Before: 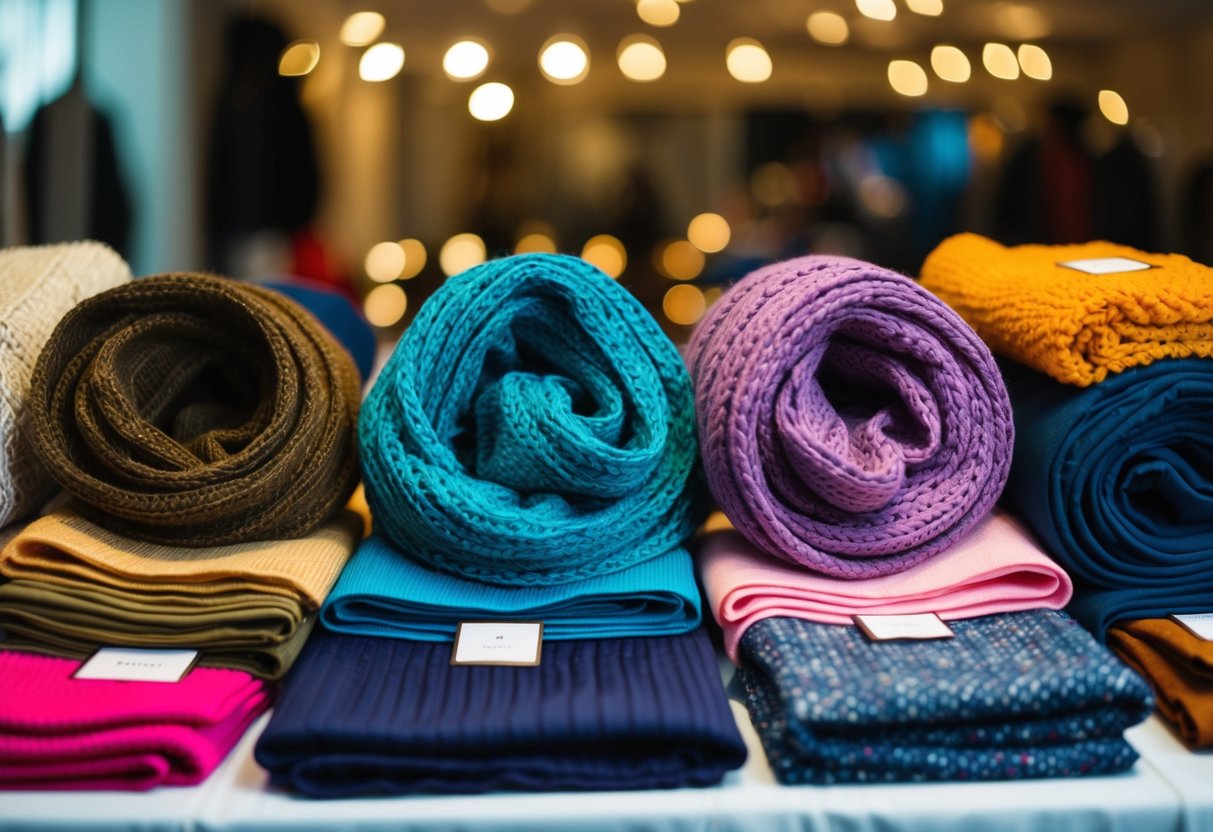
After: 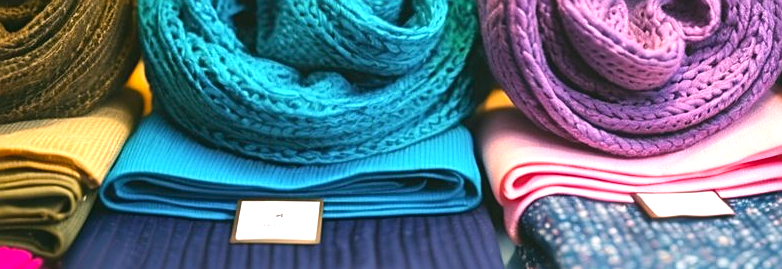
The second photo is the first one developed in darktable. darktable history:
color correction: highlights a* 4.32, highlights b* 4.98, shadows a* -7.89, shadows b* 4.62
exposure: black level correction 0, exposure 1 EV, compensate exposure bias true, compensate highlight preservation false
shadows and highlights: shadows 39.52, highlights -53.35, low approximation 0.01, soften with gaussian
crop: left 18.211%, top 50.768%, right 17.319%, bottom 16.846%
base curve: preserve colors none
sharpen: on, module defaults
local contrast: highlights 69%, shadows 67%, detail 83%, midtone range 0.323
